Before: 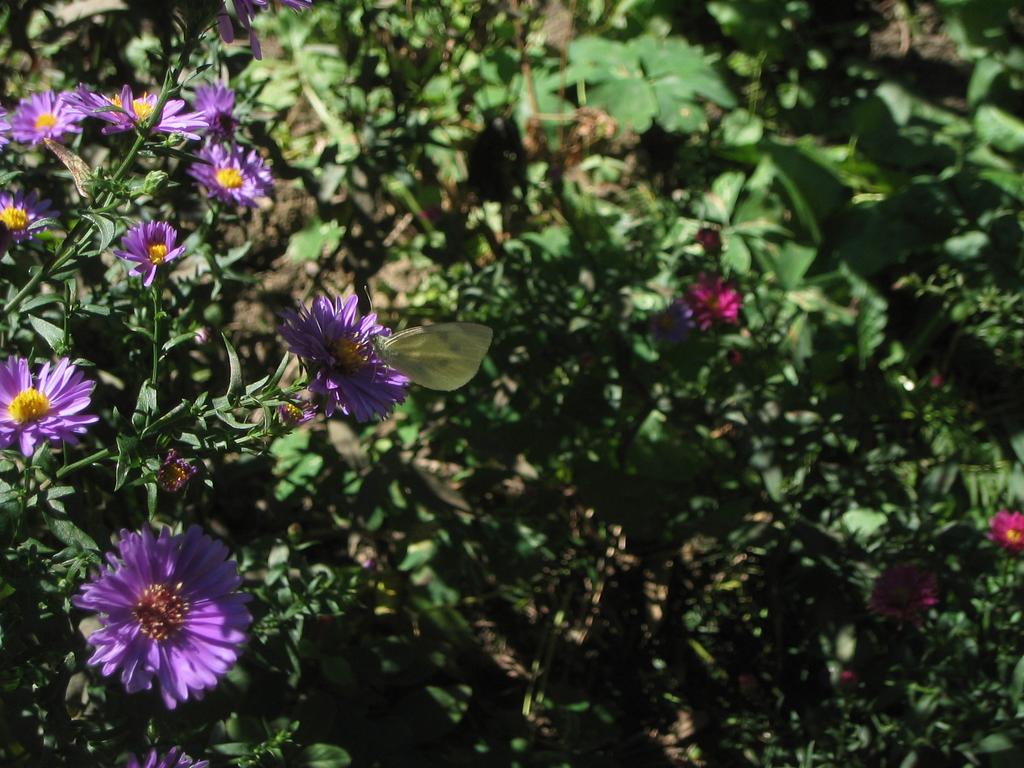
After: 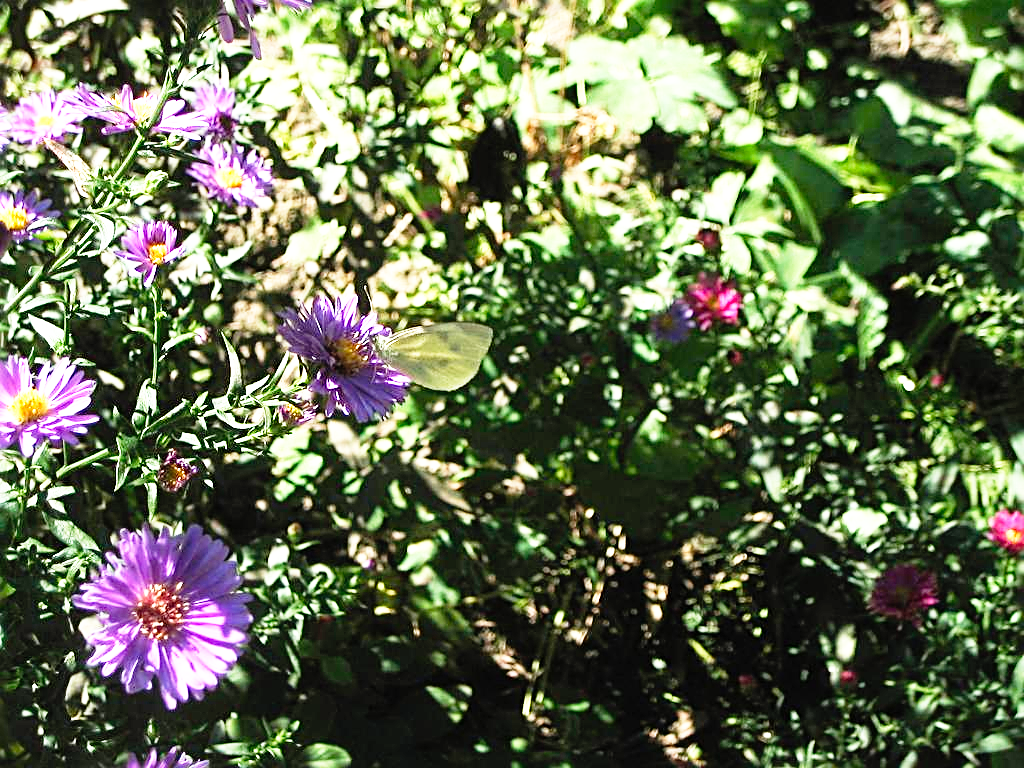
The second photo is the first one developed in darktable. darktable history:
sharpen: radius 2.676, amount 0.669
base curve: curves: ch0 [(0, 0) (0.012, 0.01) (0.073, 0.168) (0.31, 0.711) (0.645, 0.957) (1, 1)], preserve colors none
exposure: black level correction 0, exposure 1 EV, compensate exposure bias true, compensate highlight preservation false
